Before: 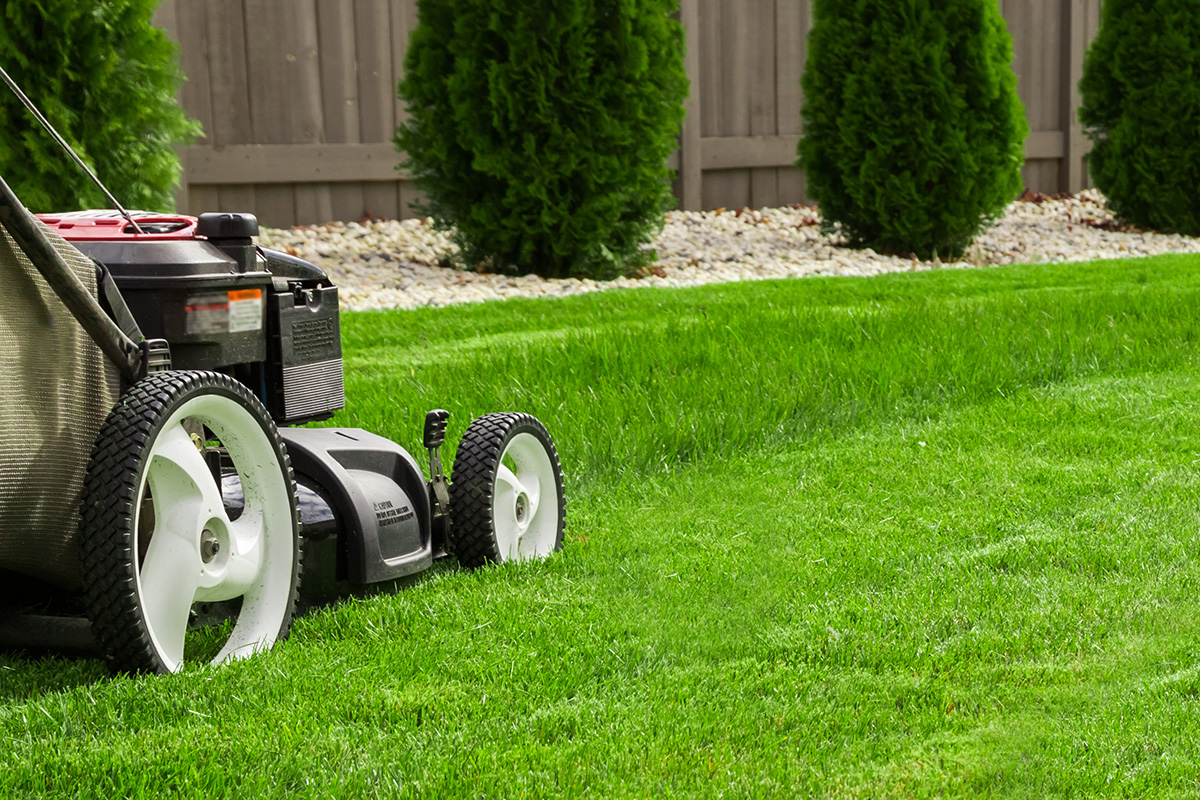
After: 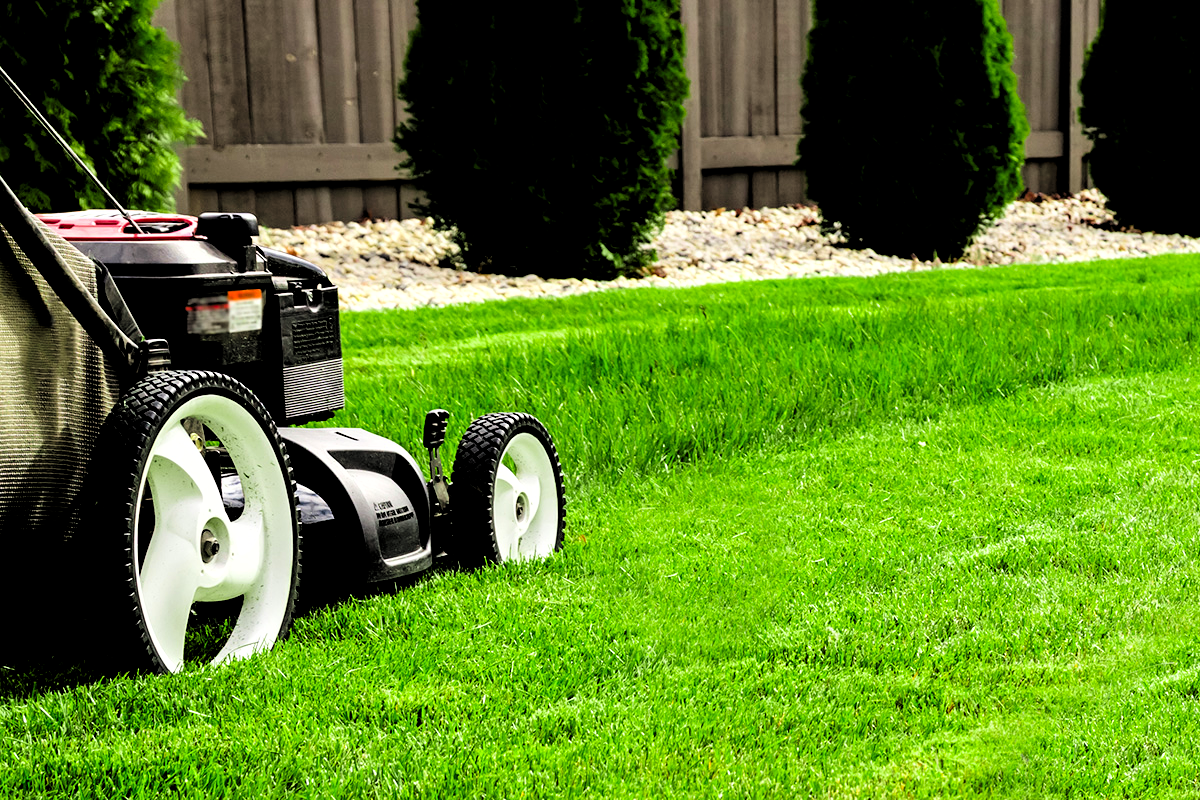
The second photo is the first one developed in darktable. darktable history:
filmic rgb: middle gray luminance 13.55%, black relative exposure -1.97 EV, white relative exposure 3.1 EV, threshold 6 EV, target black luminance 0%, hardness 1.79, latitude 59.23%, contrast 1.728, highlights saturation mix 5%, shadows ↔ highlights balance -37.52%, add noise in highlights 0, color science v3 (2019), use custom middle-gray values true, iterations of high-quality reconstruction 0, contrast in highlights soft, enable highlight reconstruction true
contrast brightness saturation: contrast 0.07, brightness -0.14, saturation 0.11
